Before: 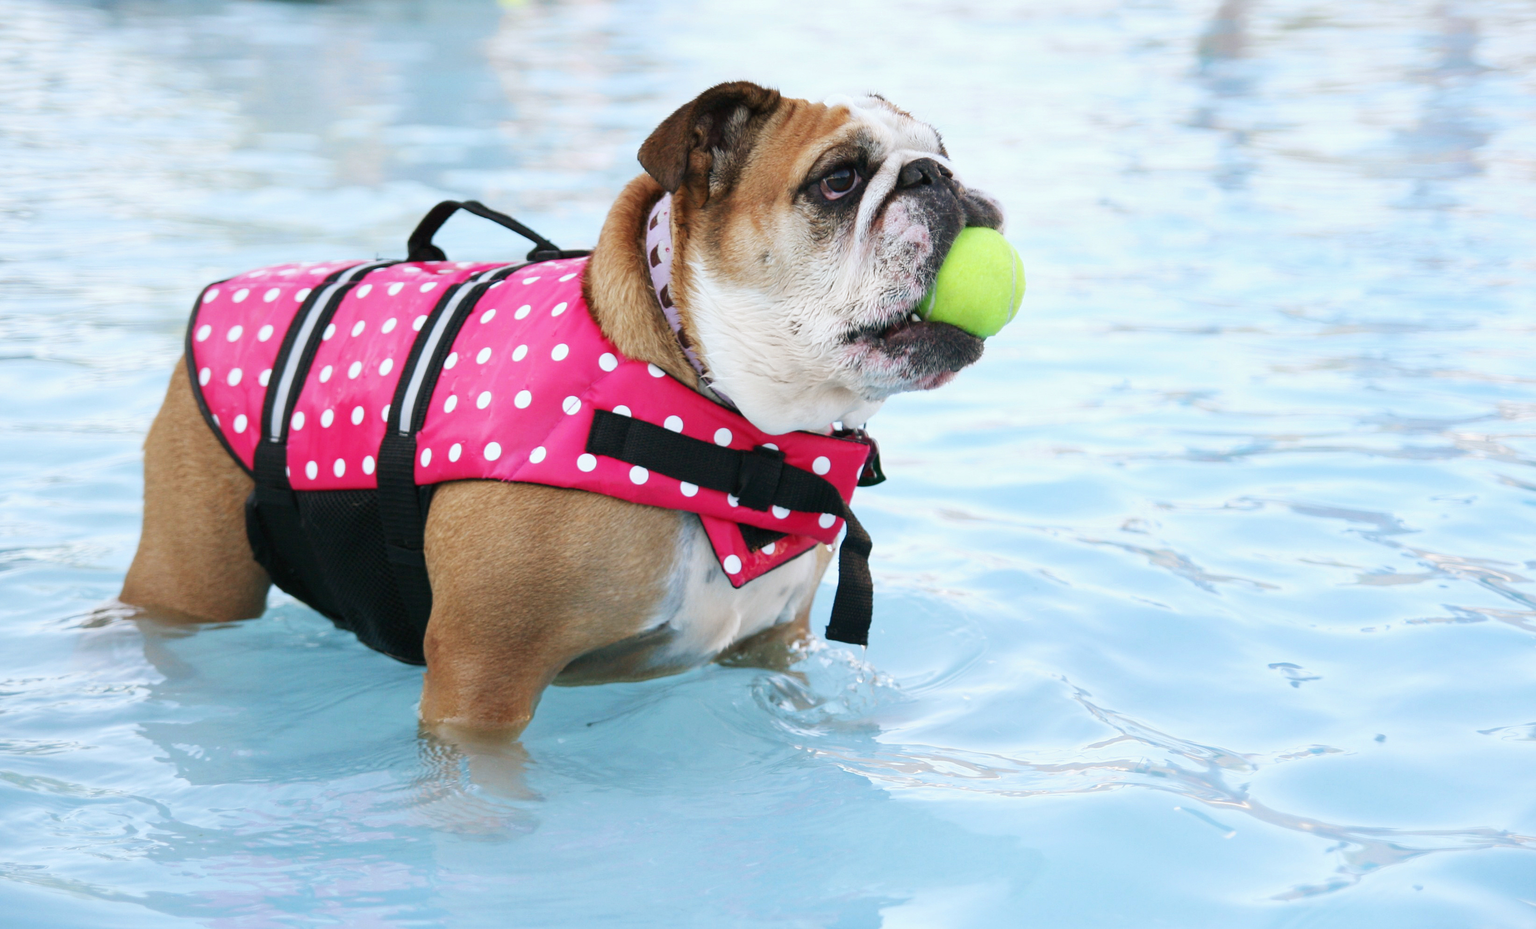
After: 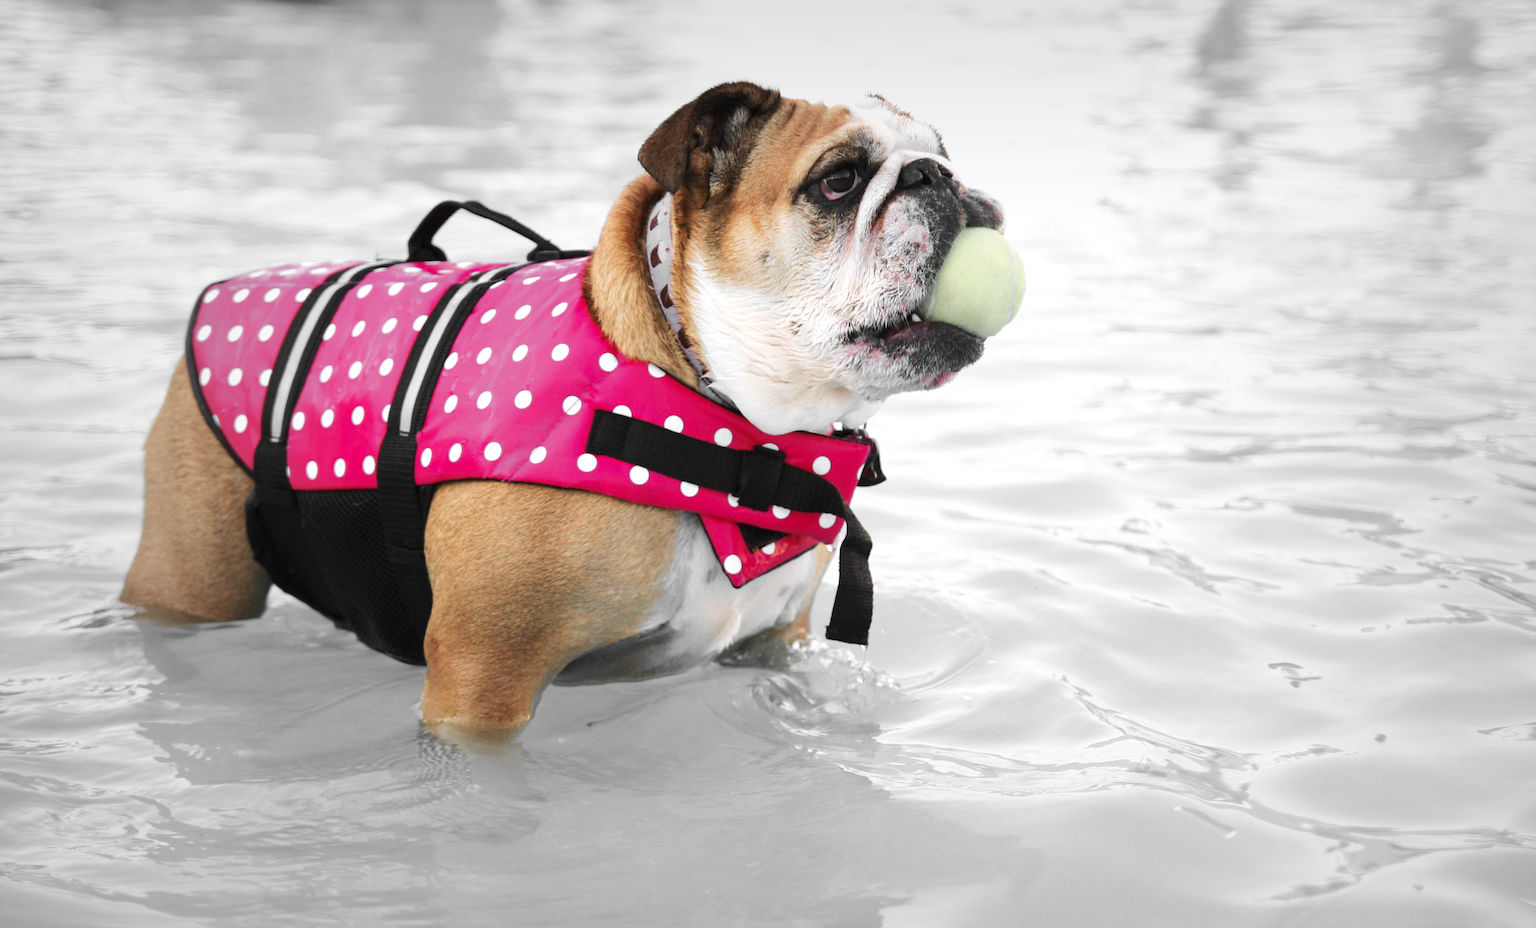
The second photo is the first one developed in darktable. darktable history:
vignetting: fall-off start 52.74%, brightness -0.264, center (-0.008, 0), automatic ratio true, width/height ratio 1.312, shape 0.223
color balance rgb: highlights gain › chroma 0.606%, highlights gain › hue 57.39°, perceptual saturation grading › global saturation 0.963%, perceptual brilliance grading › highlights 6.918%, perceptual brilliance grading › mid-tones 17.911%, perceptual brilliance grading › shadows -5.149%, global vibrance 20%
velvia: on, module defaults
color zones: curves: ch0 [(0, 0.447) (0.184, 0.543) (0.323, 0.476) (0.429, 0.445) (0.571, 0.443) (0.714, 0.451) (0.857, 0.452) (1, 0.447)]; ch1 [(0, 0.464) (0.176, 0.46) (0.287, 0.177) (0.429, 0.002) (0.571, 0) (0.714, 0) (0.857, 0) (1, 0.464)]
